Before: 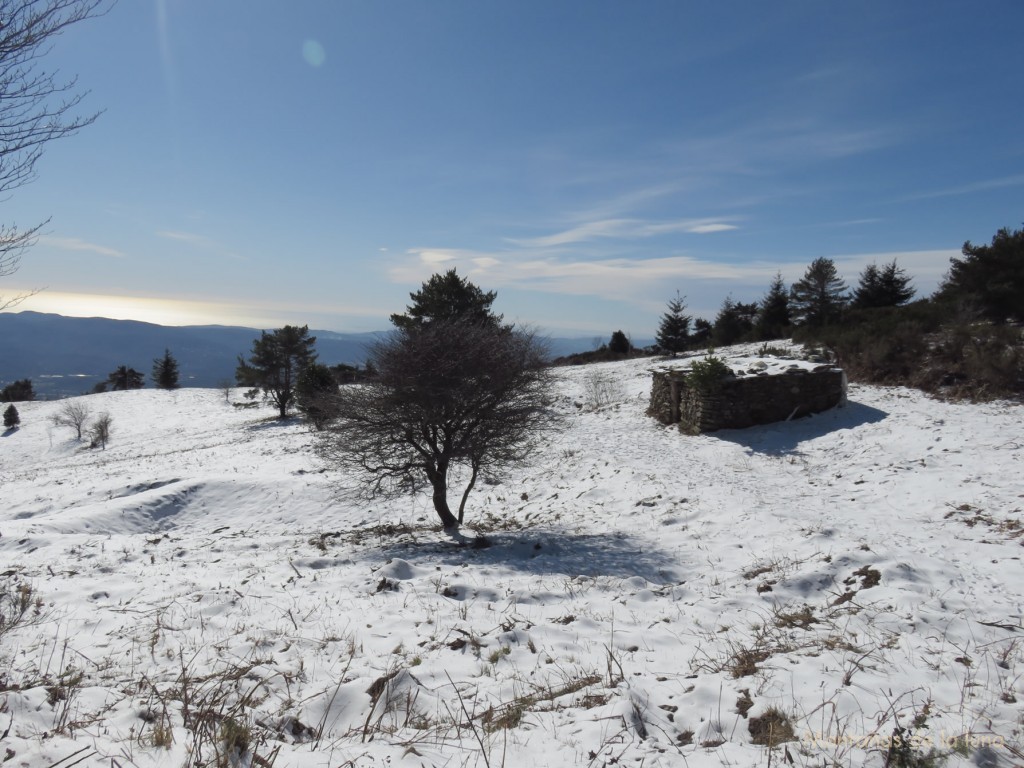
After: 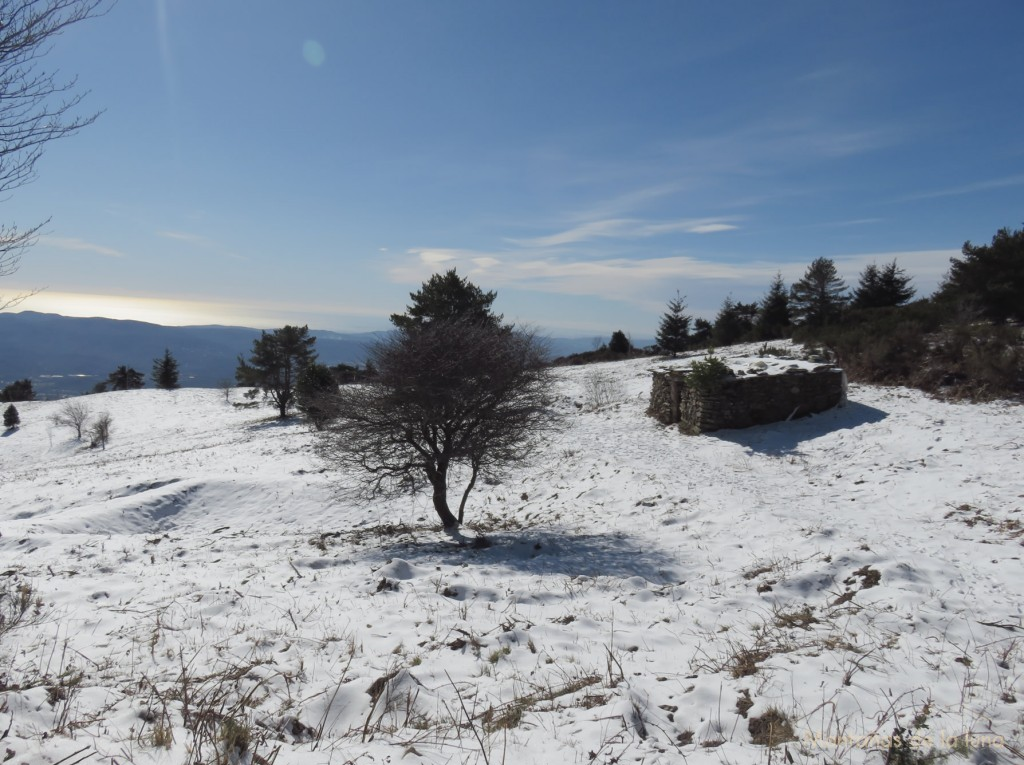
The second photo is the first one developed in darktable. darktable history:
crop: bottom 0.051%
local contrast: mode bilateral grid, contrast 100, coarseness 99, detail 89%, midtone range 0.2
